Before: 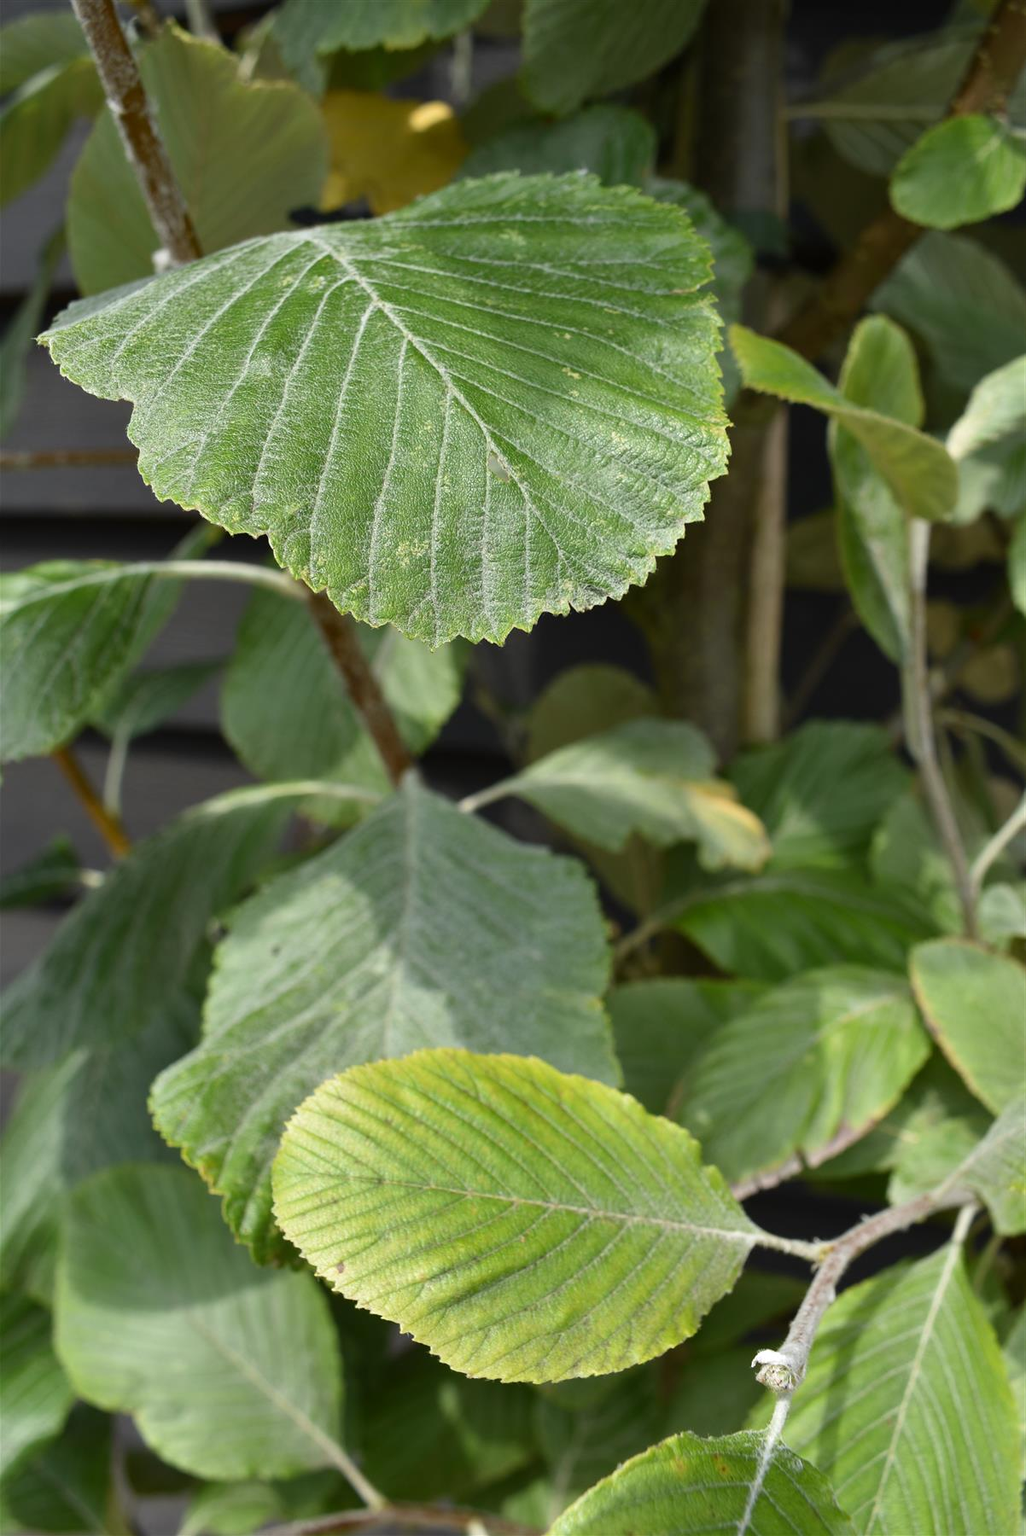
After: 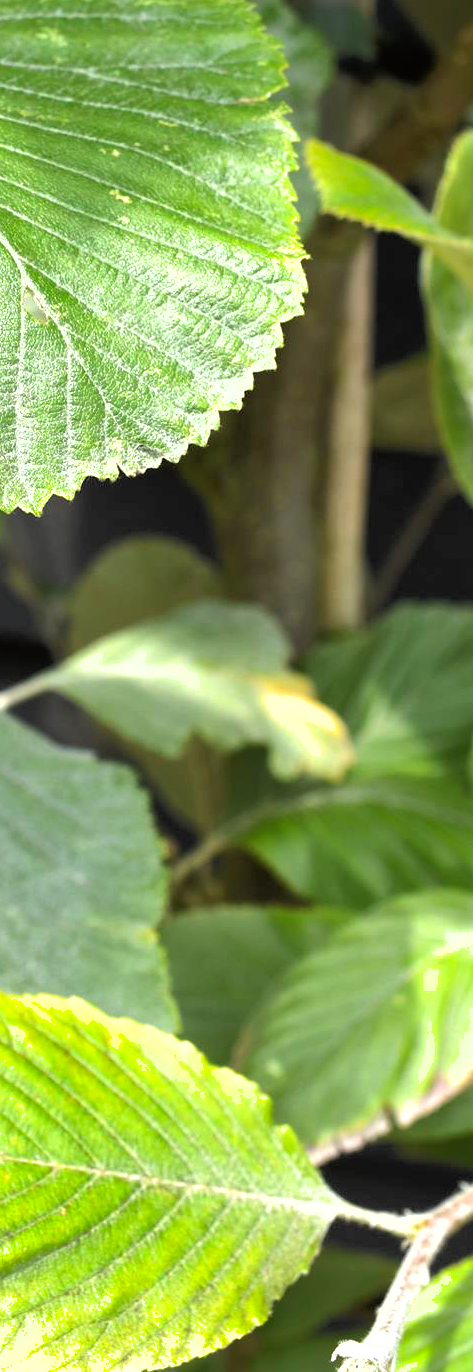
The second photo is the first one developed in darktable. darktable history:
shadows and highlights: on, module defaults
exposure: black level correction 0, exposure 1.1 EV, compensate exposure bias true, compensate highlight preservation false
tone curve: curves: ch0 [(0, 0) (0.118, 0.034) (0.182, 0.124) (0.265, 0.214) (0.504, 0.508) (0.783, 0.825) (1, 1)], color space Lab, linked channels, preserve colors none
crop: left 45.721%, top 13.393%, right 14.118%, bottom 10.01%
